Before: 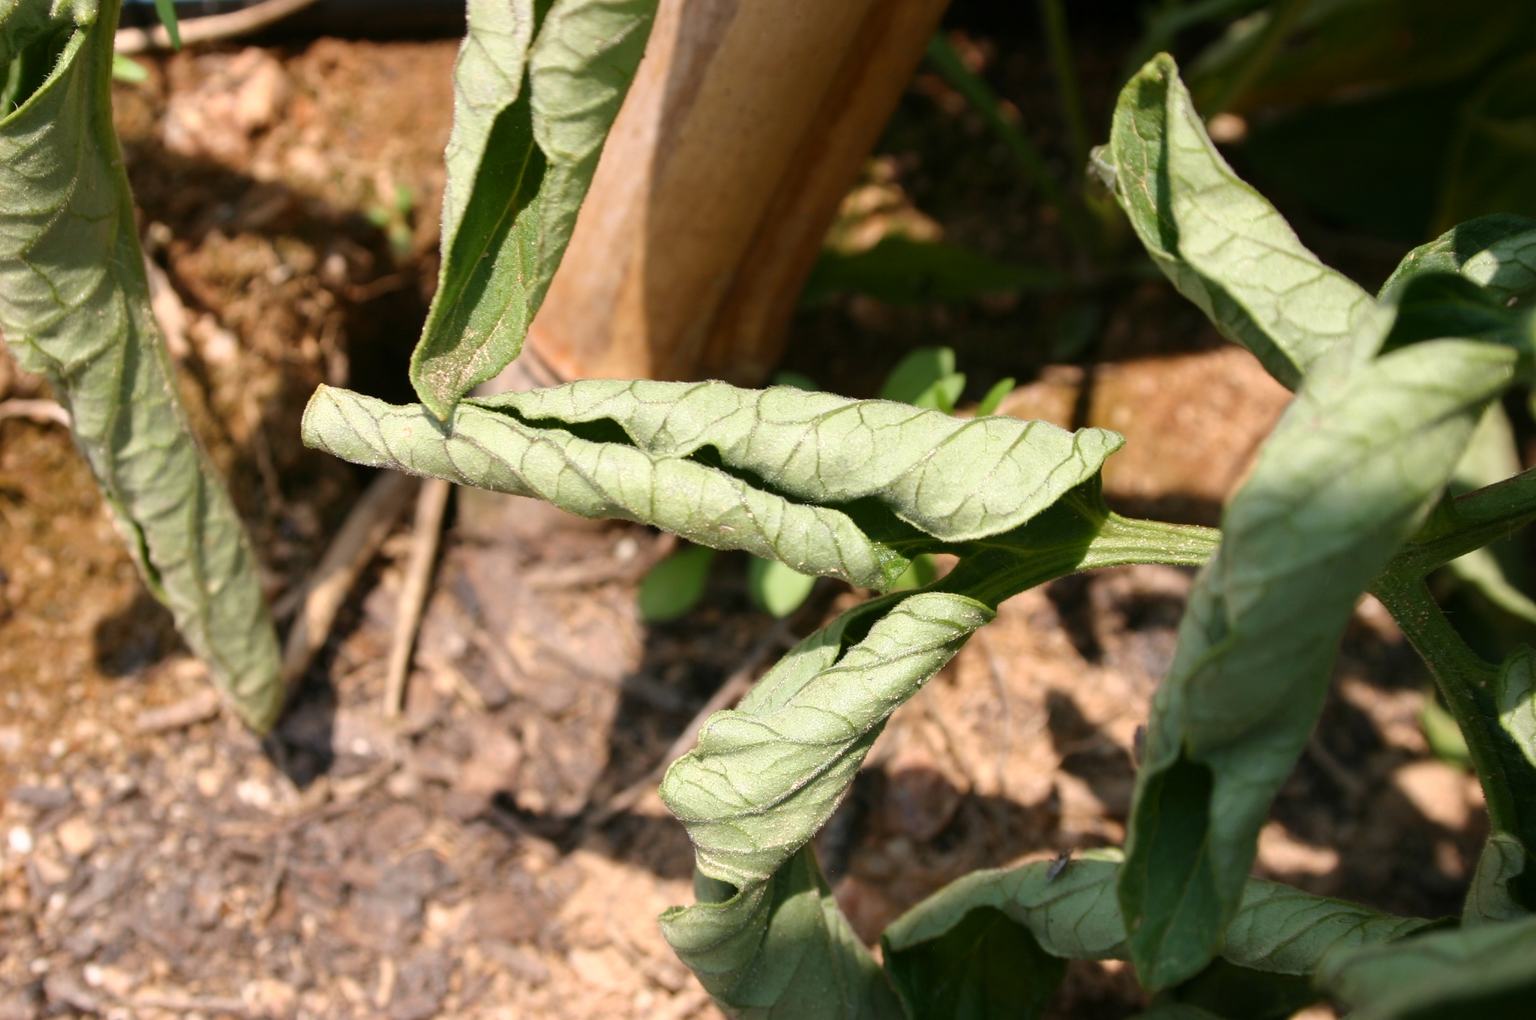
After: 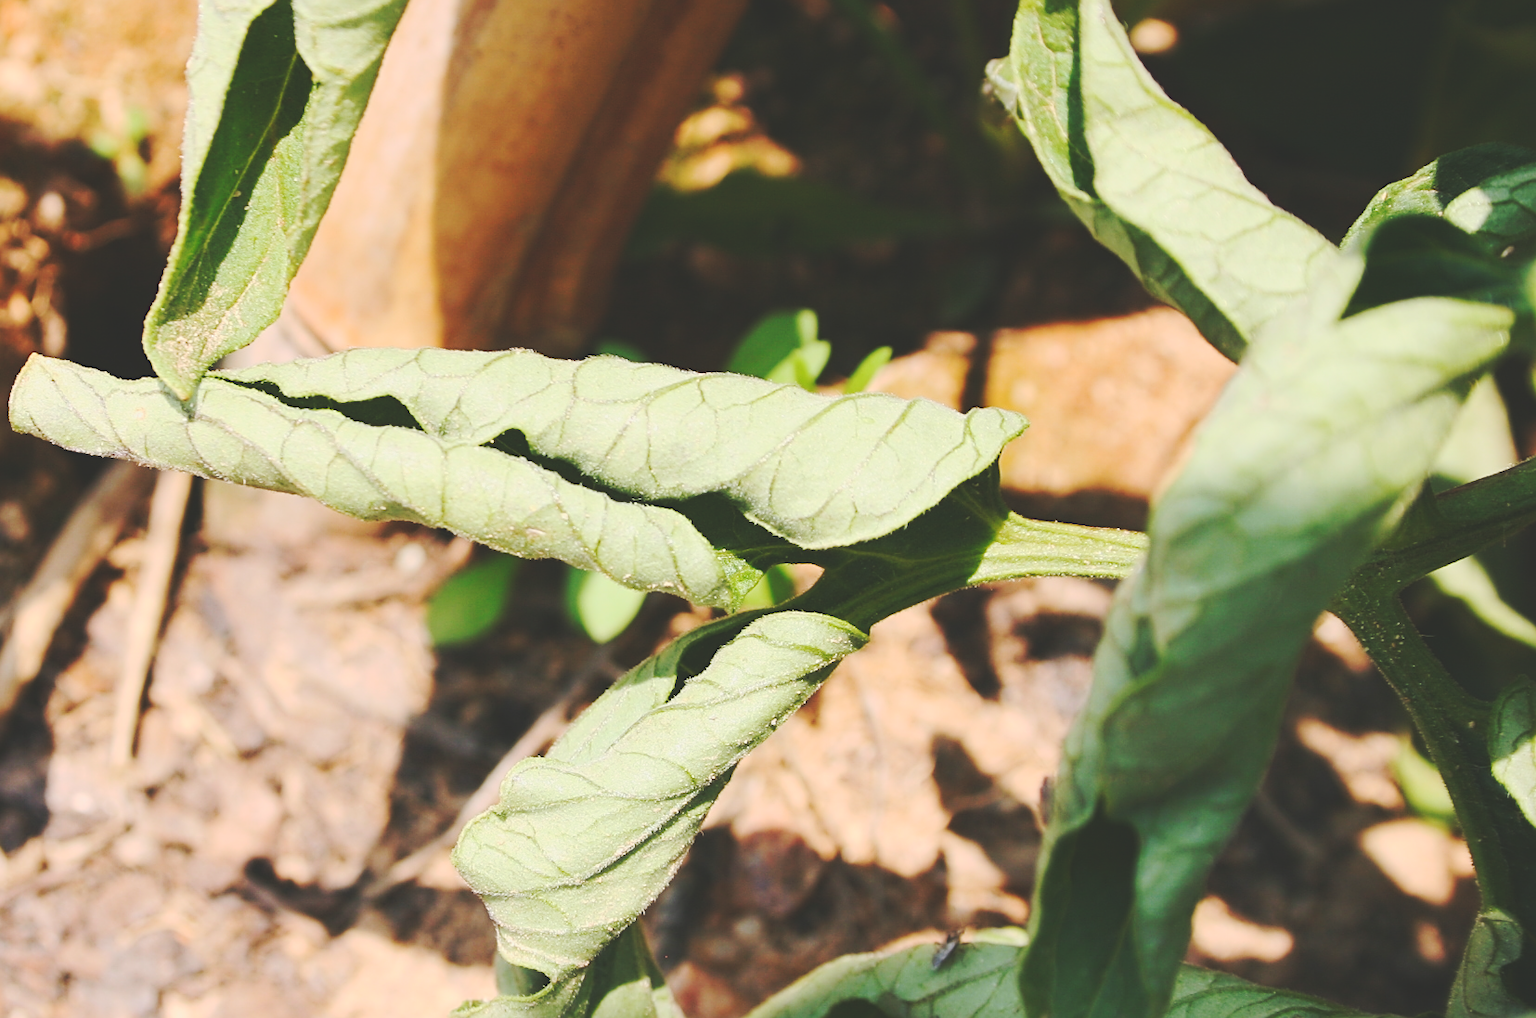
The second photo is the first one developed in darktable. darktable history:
base curve: curves: ch0 [(0, 0.024) (0.055, 0.065) (0.121, 0.166) (0.236, 0.319) (0.693, 0.726) (1, 1)], preserve colors none
tone curve: curves: ch0 [(0, 0) (0.068, 0.031) (0.175, 0.139) (0.32, 0.345) (0.495, 0.544) (0.748, 0.762) (0.993, 0.954)]; ch1 [(0, 0) (0.294, 0.184) (0.34, 0.303) (0.371, 0.344) (0.441, 0.408) (0.477, 0.474) (0.499, 0.5) (0.529, 0.523) (0.677, 0.762) (1, 1)]; ch2 [(0, 0) (0.431, 0.419) (0.495, 0.502) (0.524, 0.534) (0.557, 0.56) (0.634, 0.654) (0.728, 0.722) (1, 1)], preserve colors none
sharpen: on, module defaults
crop: left 19.163%, top 9.662%, right 0%, bottom 9.661%
contrast brightness saturation: contrast 0.201, brightness 0.157, saturation 0.221
